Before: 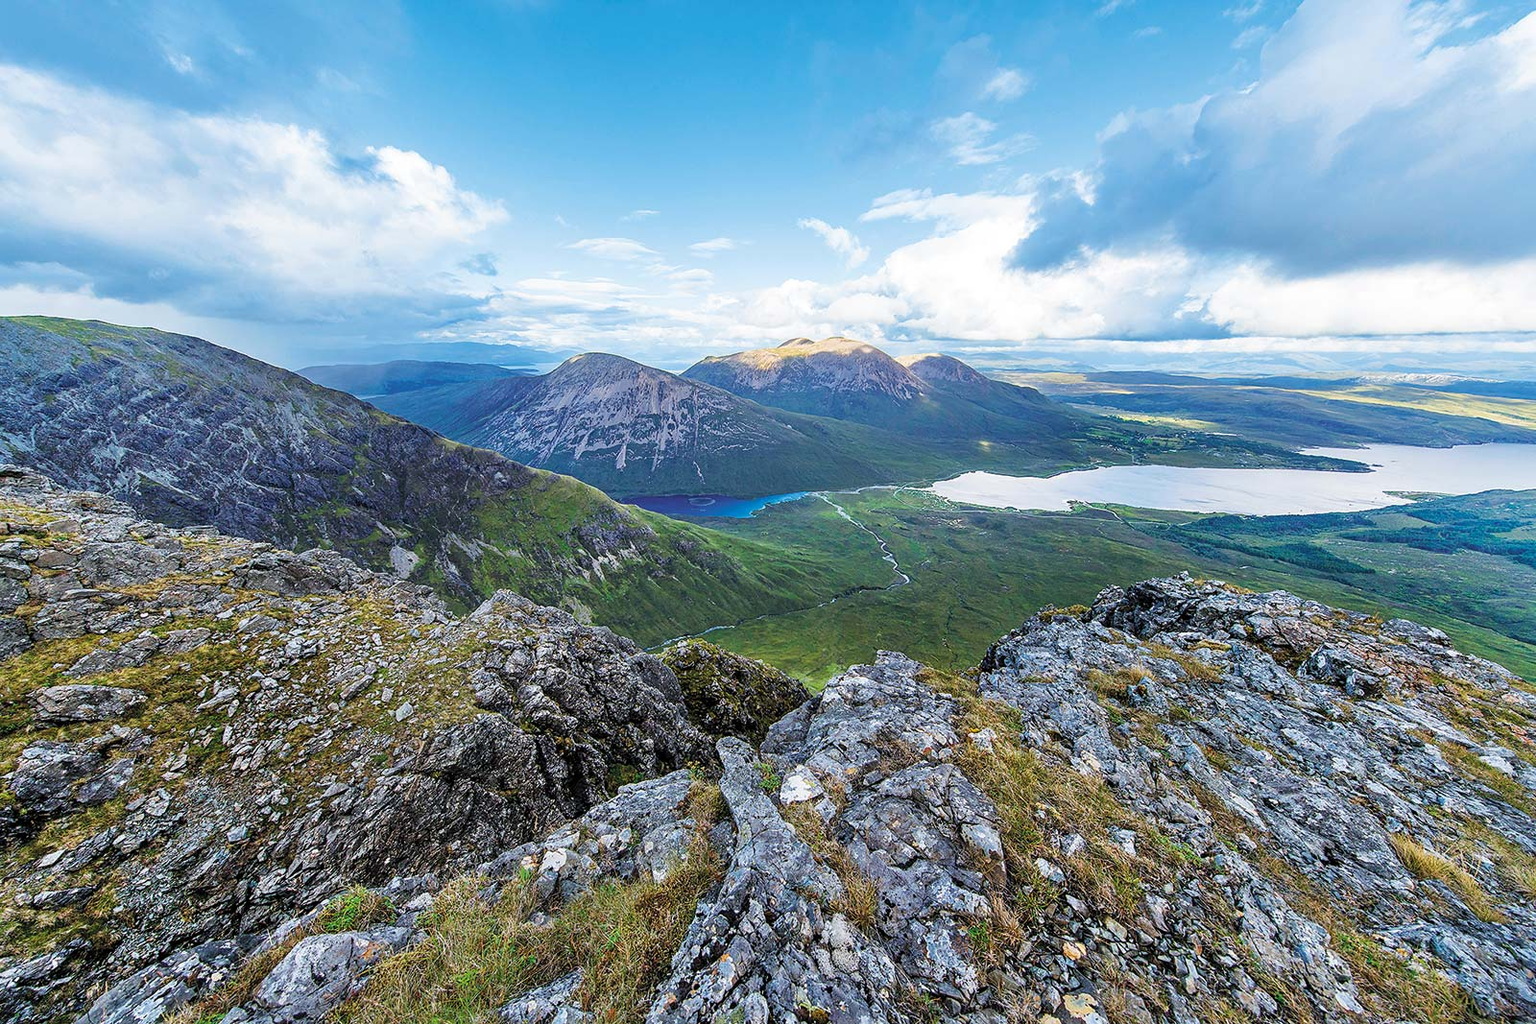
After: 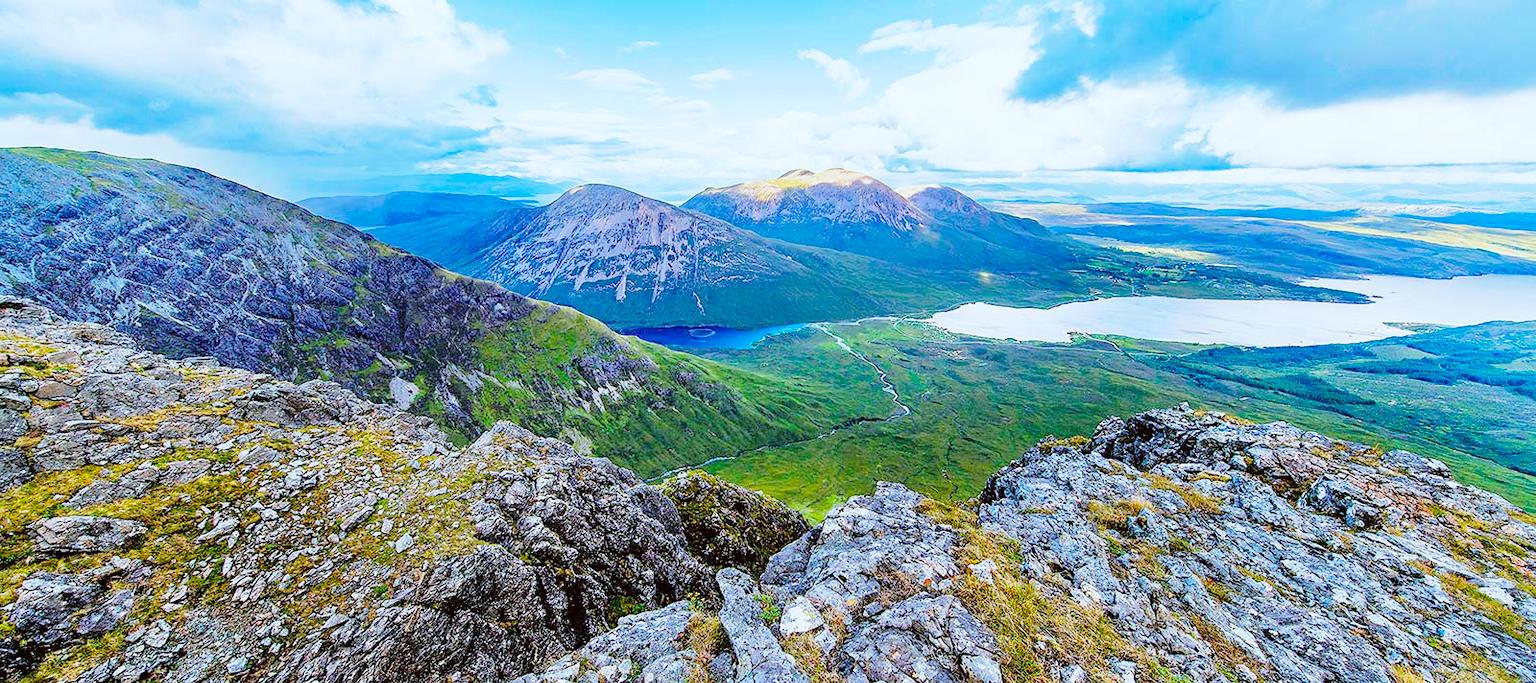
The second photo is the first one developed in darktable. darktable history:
crop: top 16.501%, bottom 16.757%
haze removal: compatibility mode true
color balance rgb: highlights gain › chroma 2.072%, highlights gain › hue 291.48°, perceptual saturation grading › global saturation 34.359%, contrast -10.403%
base curve: curves: ch0 [(0, 0) (0.028, 0.03) (0.121, 0.232) (0.46, 0.748) (0.859, 0.968) (1, 1)], preserve colors none
color correction: highlights a* -5.09, highlights b* -3.97, shadows a* 4.11, shadows b* 4.48
sharpen: radius 2.858, amount 0.883, threshold 47.367
tone curve: curves: ch0 [(0, 0) (0.003, 0.008) (0.011, 0.01) (0.025, 0.012) (0.044, 0.023) (0.069, 0.033) (0.1, 0.046) (0.136, 0.075) (0.177, 0.116) (0.224, 0.171) (0.277, 0.235) (0.335, 0.312) (0.399, 0.397) (0.468, 0.466) (0.543, 0.54) (0.623, 0.62) (0.709, 0.701) (0.801, 0.782) (0.898, 0.877) (1, 1)], color space Lab, independent channels, preserve colors none
